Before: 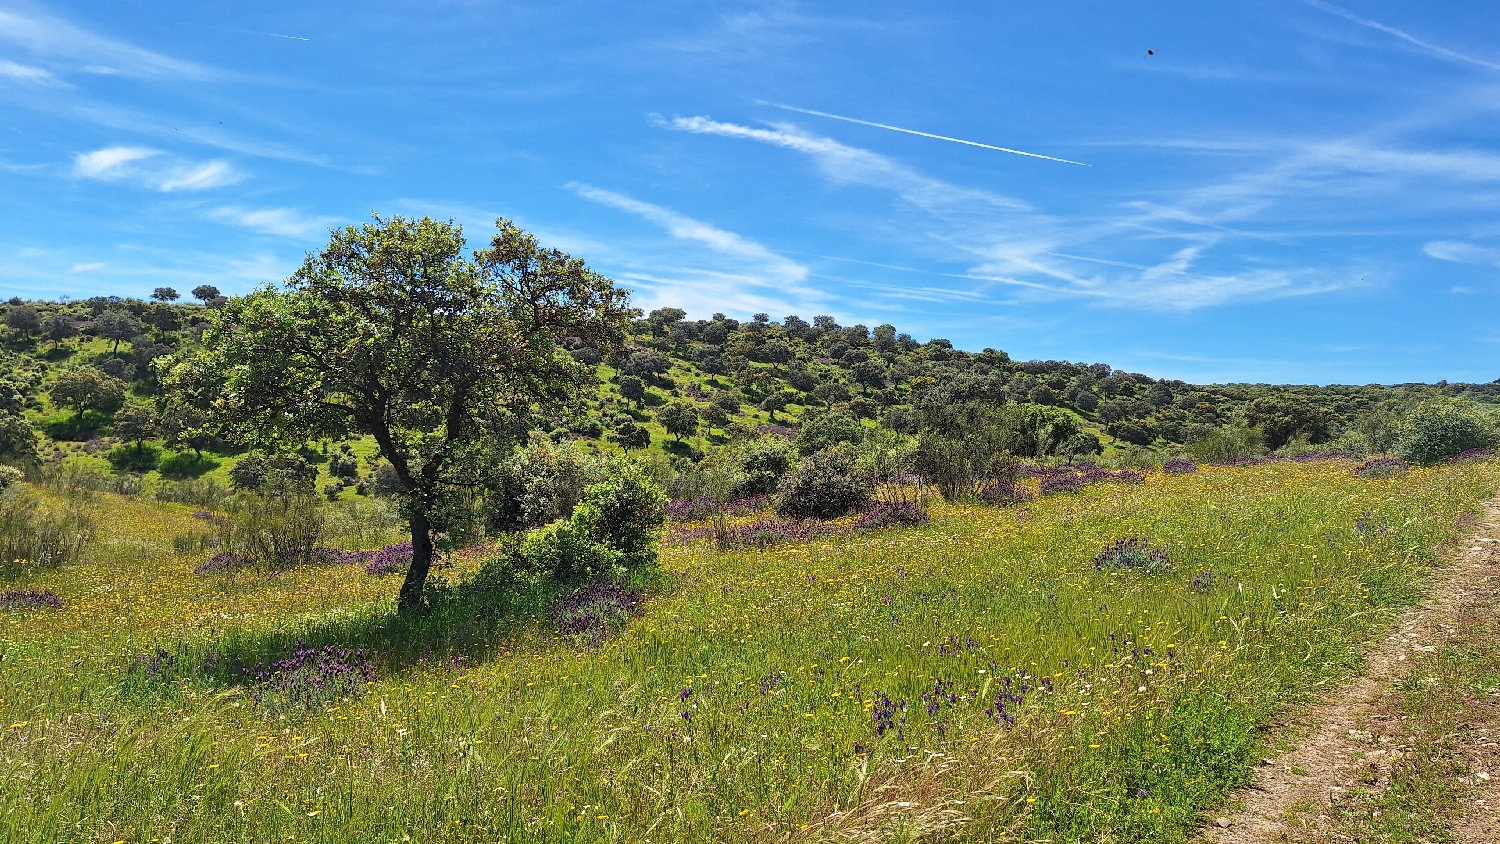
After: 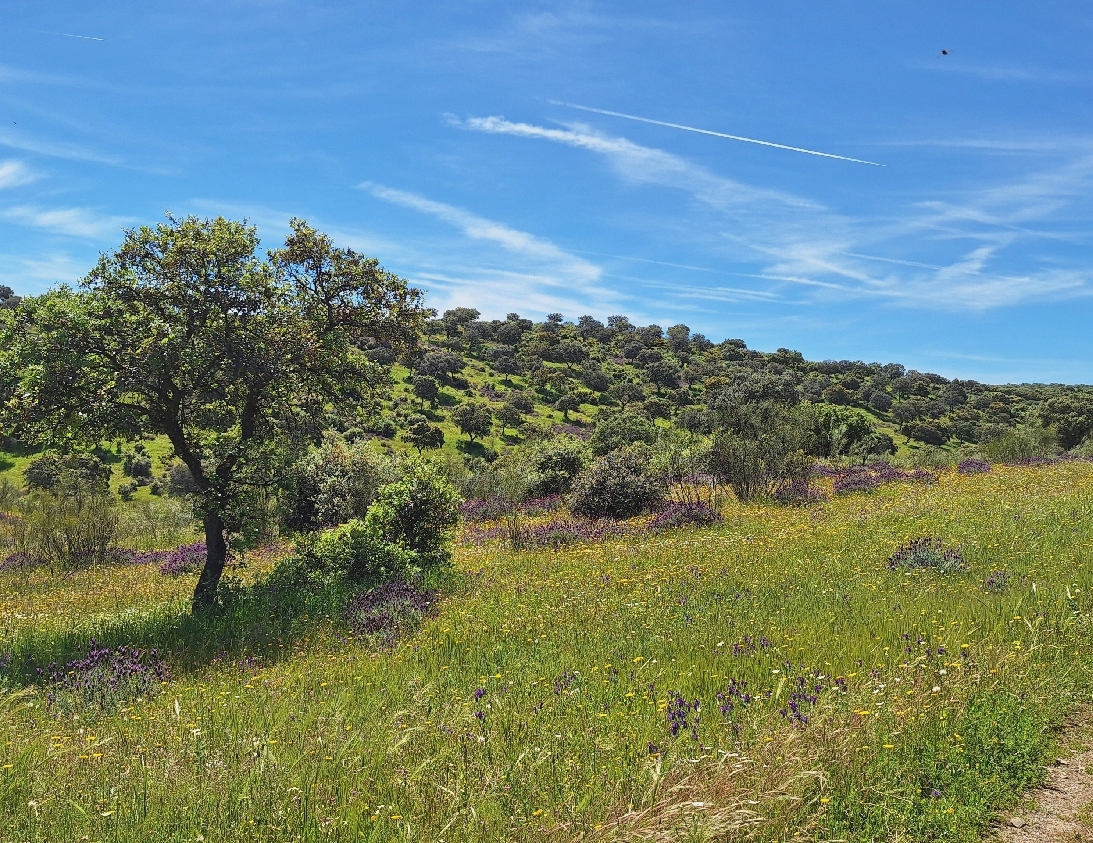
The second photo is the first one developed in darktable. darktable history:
contrast brightness saturation: contrast -0.104, saturation -0.097
crop: left 13.746%, right 13.351%
